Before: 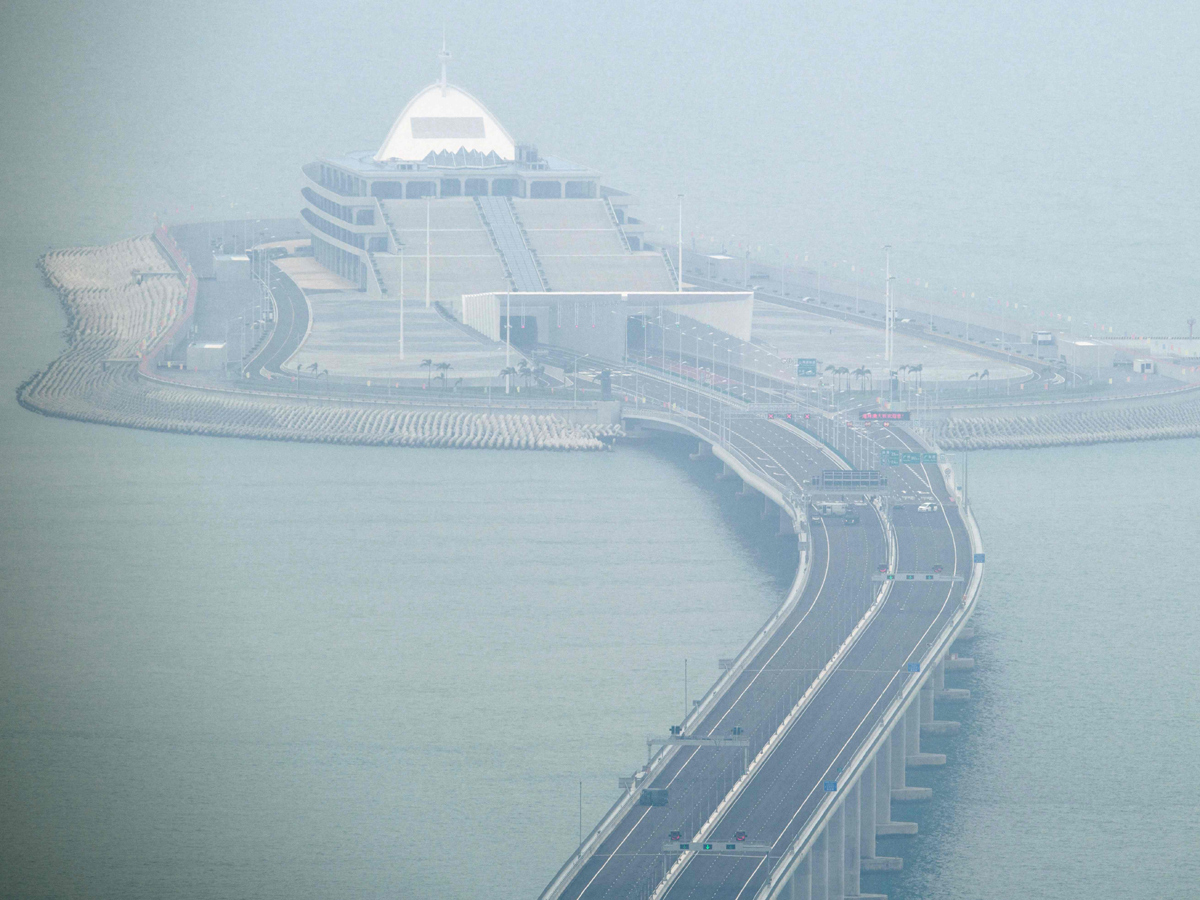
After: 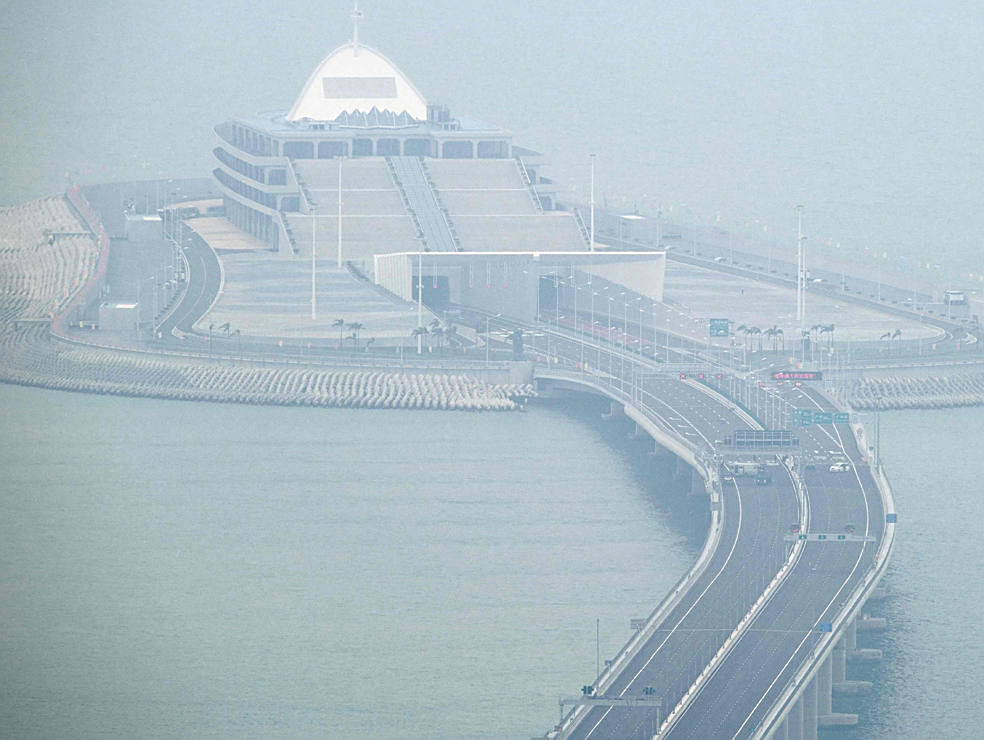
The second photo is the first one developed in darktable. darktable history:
sharpen: on, module defaults
crop and rotate: left 7.407%, top 4.547%, right 10.569%, bottom 13.17%
